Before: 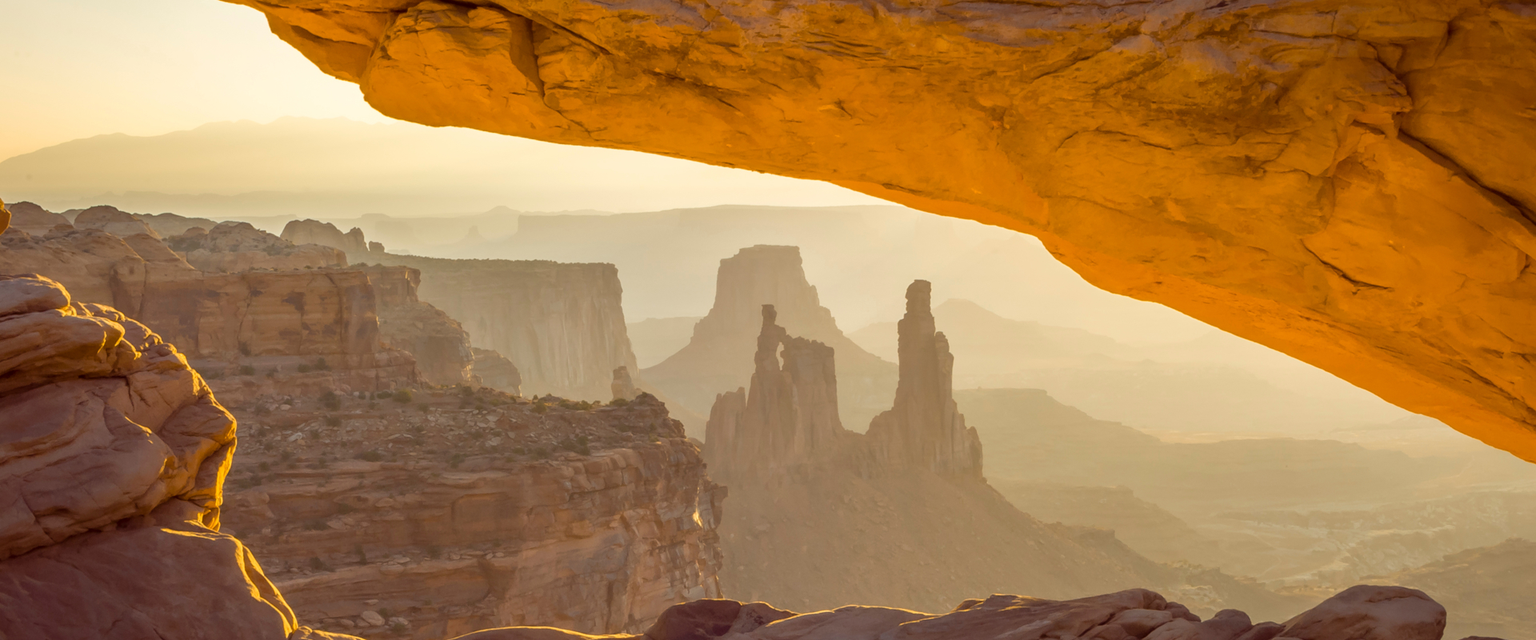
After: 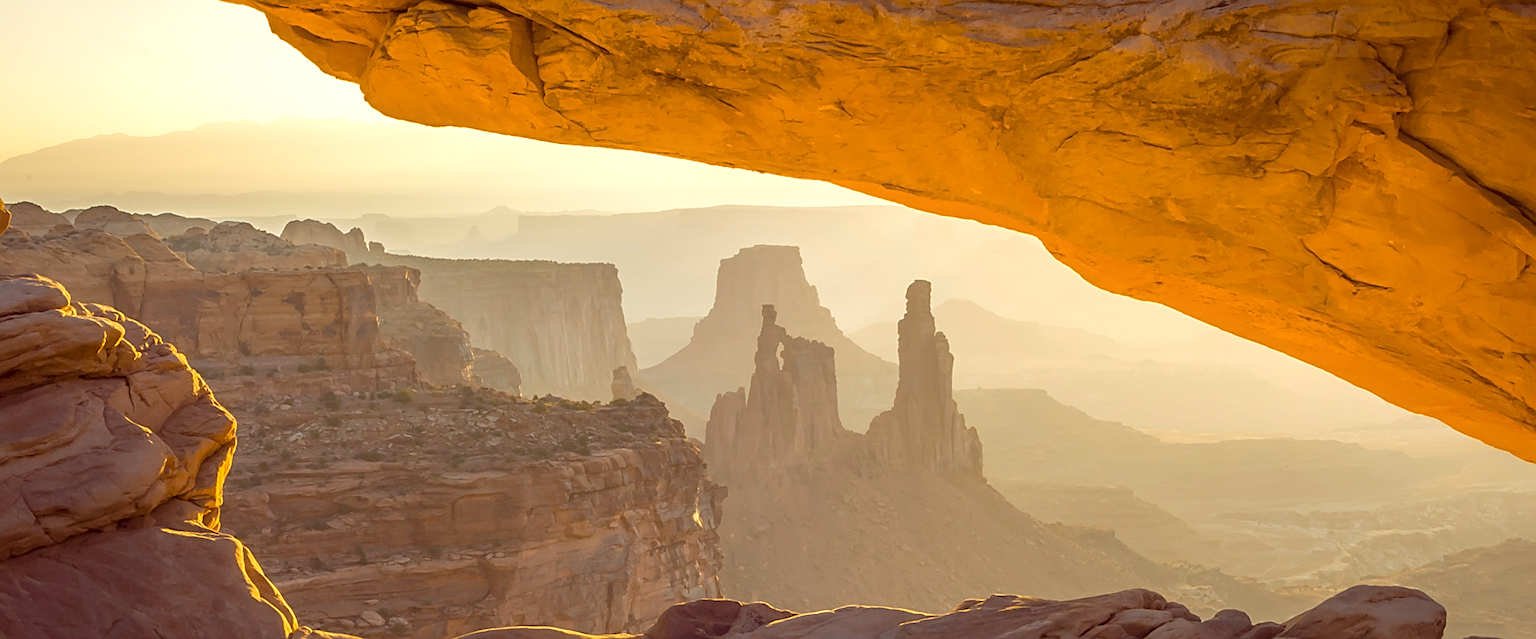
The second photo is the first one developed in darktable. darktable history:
sharpen: on, module defaults
contrast equalizer: octaves 7, y [[0.5, 0.5, 0.472, 0.5, 0.5, 0.5], [0.5 ×6], [0.5 ×6], [0 ×6], [0 ×6]]
exposure: exposure 0.236 EV, compensate highlight preservation false
crop: bottom 0.057%
